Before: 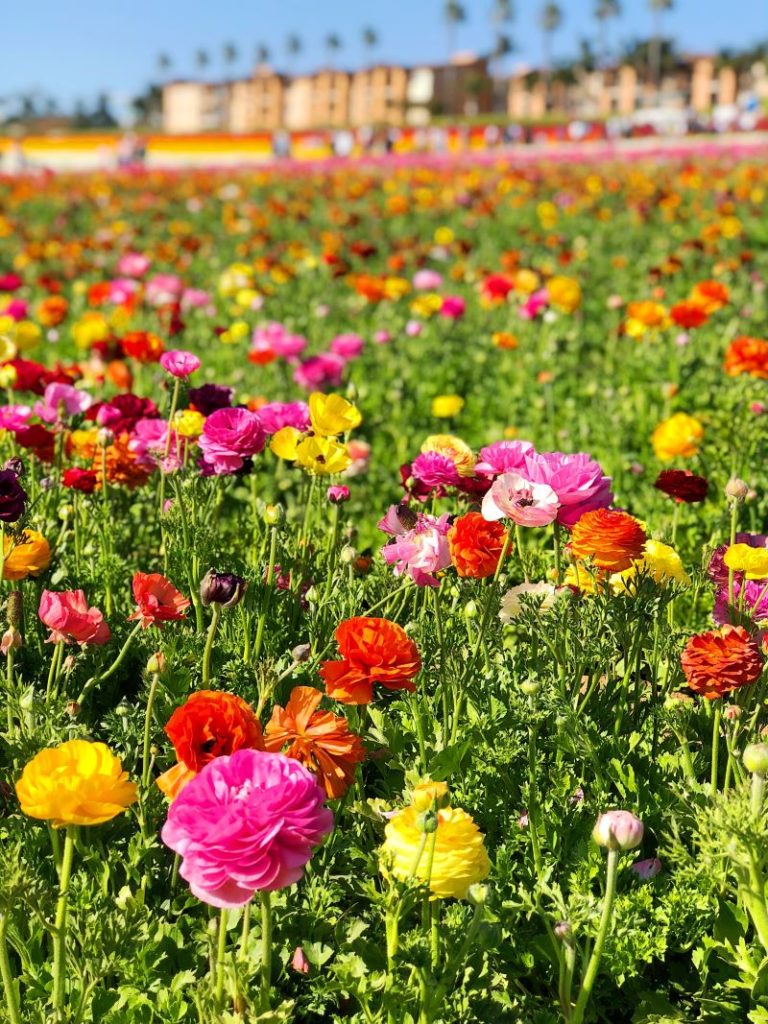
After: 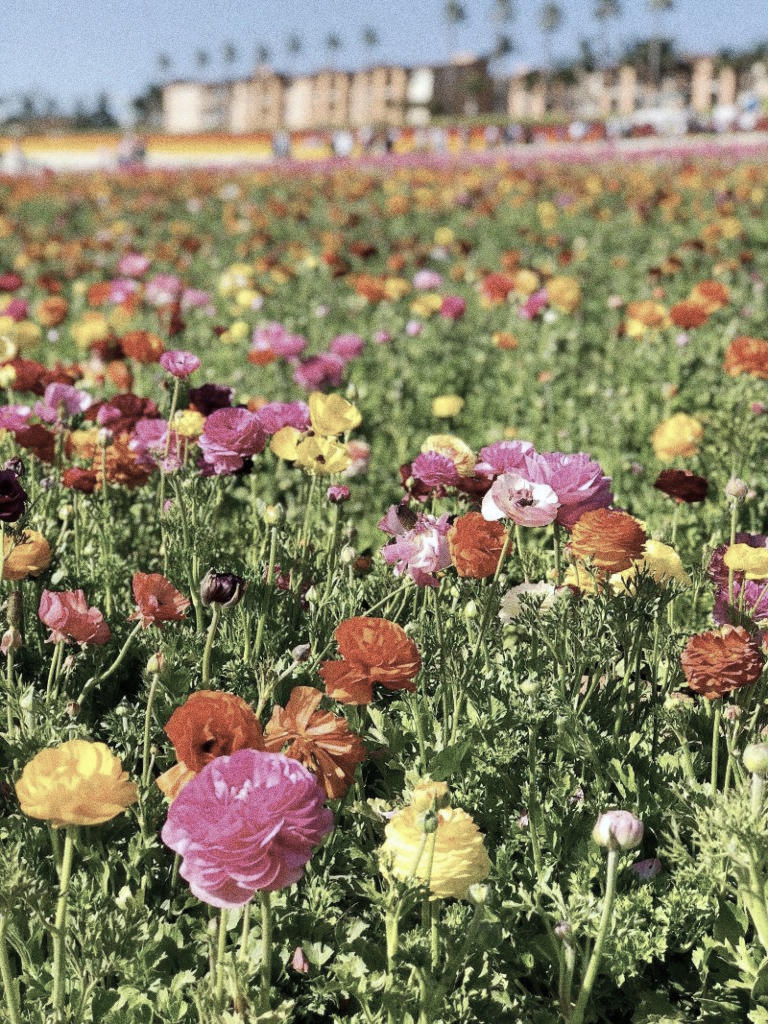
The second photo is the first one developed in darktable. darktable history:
white balance: red 0.974, blue 1.044
grain: coarseness 0.09 ISO, strength 40%
color correction: saturation 0.5
